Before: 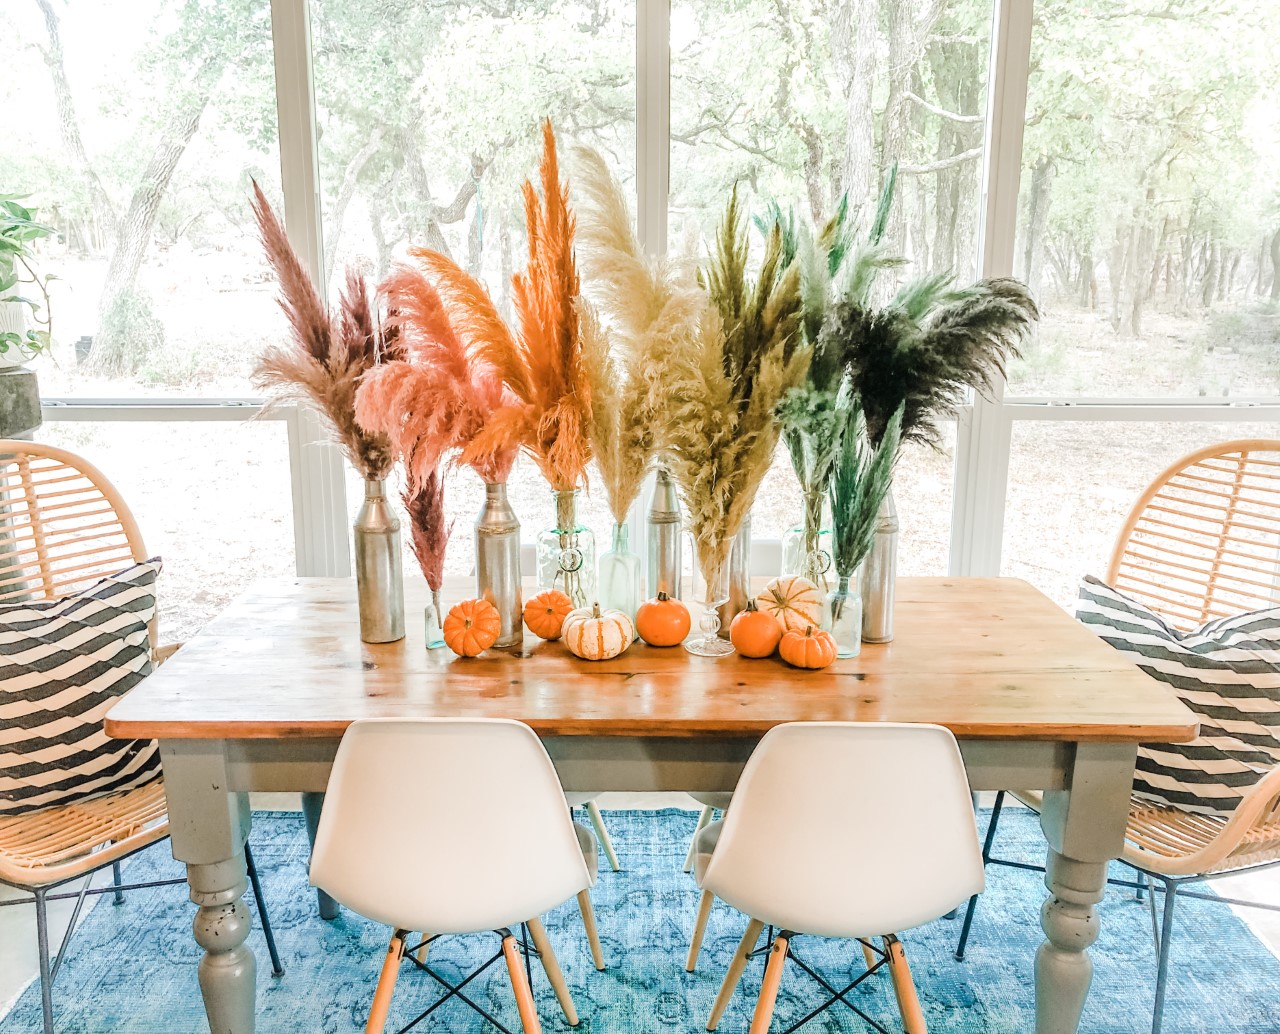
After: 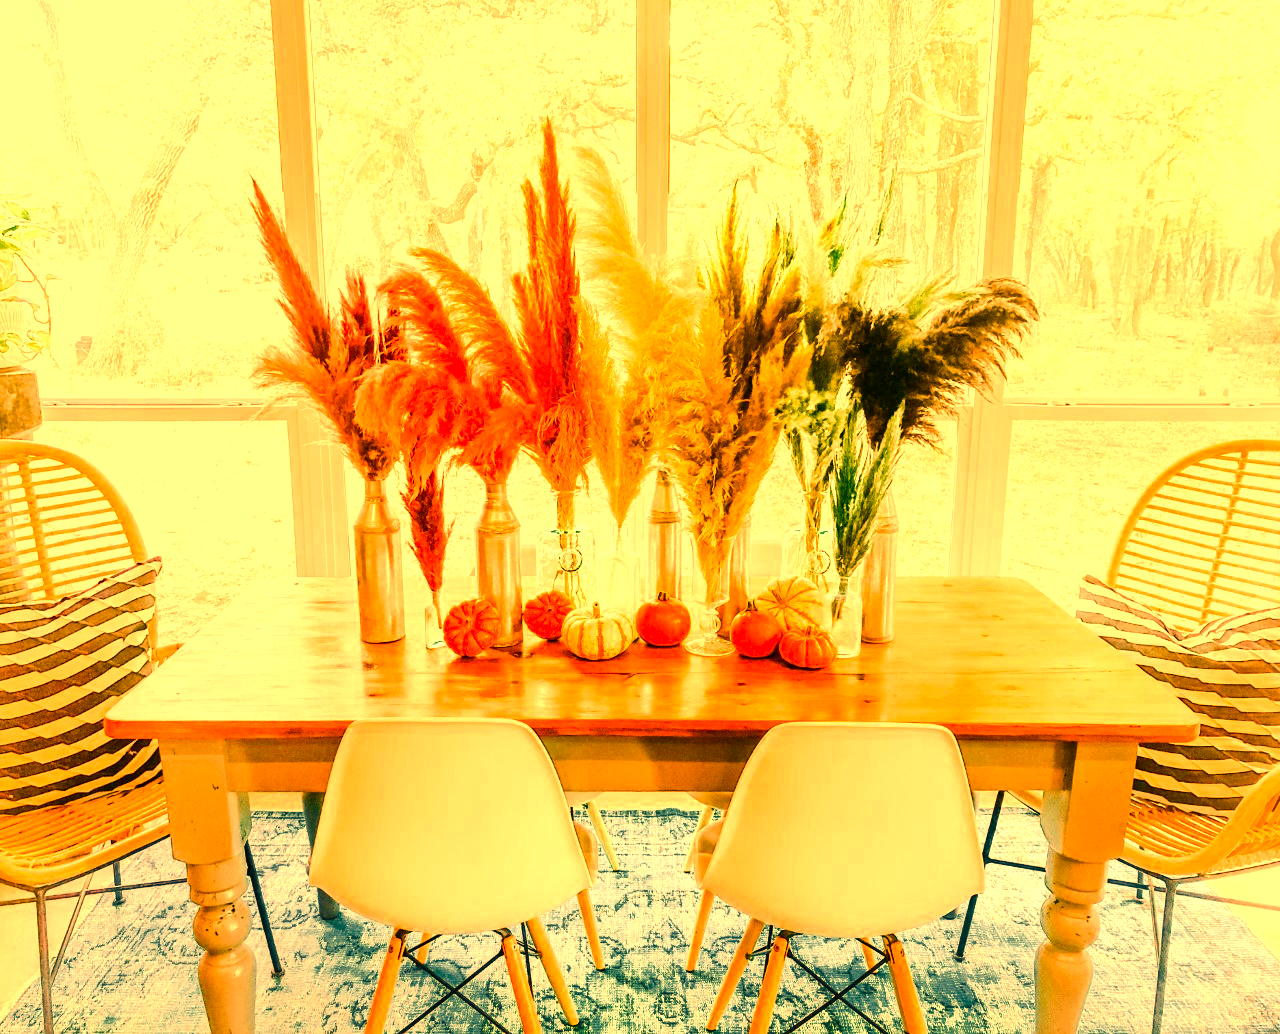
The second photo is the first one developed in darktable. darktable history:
color balance rgb: linear chroma grading › global chroma 18.9%, perceptual saturation grading › global saturation 20%, perceptual saturation grading › highlights -25%, perceptual saturation grading › shadows 50%, global vibrance 18.93%
white balance: red 1.467, blue 0.684
color zones: curves: ch0 [(0.004, 0.305) (0.261, 0.623) (0.389, 0.399) (0.708, 0.571) (0.947, 0.34)]; ch1 [(0.025, 0.645) (0.229, 0.584) (0.326, 0.551) (0.484, 0.262) (0.757, 0.643)]
